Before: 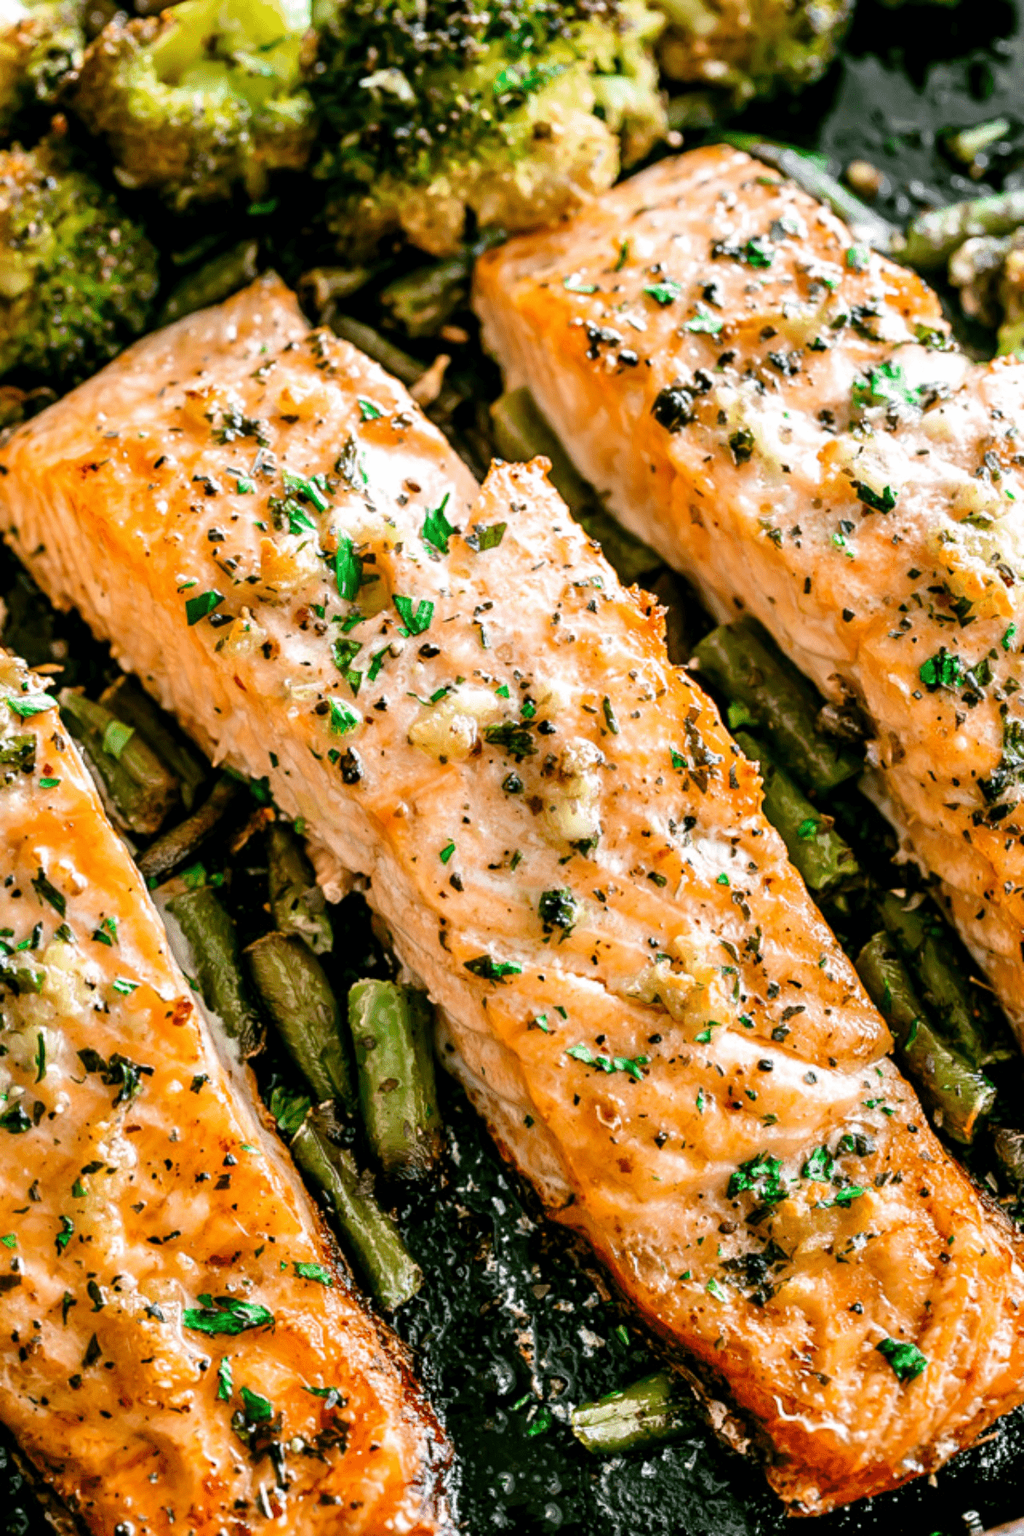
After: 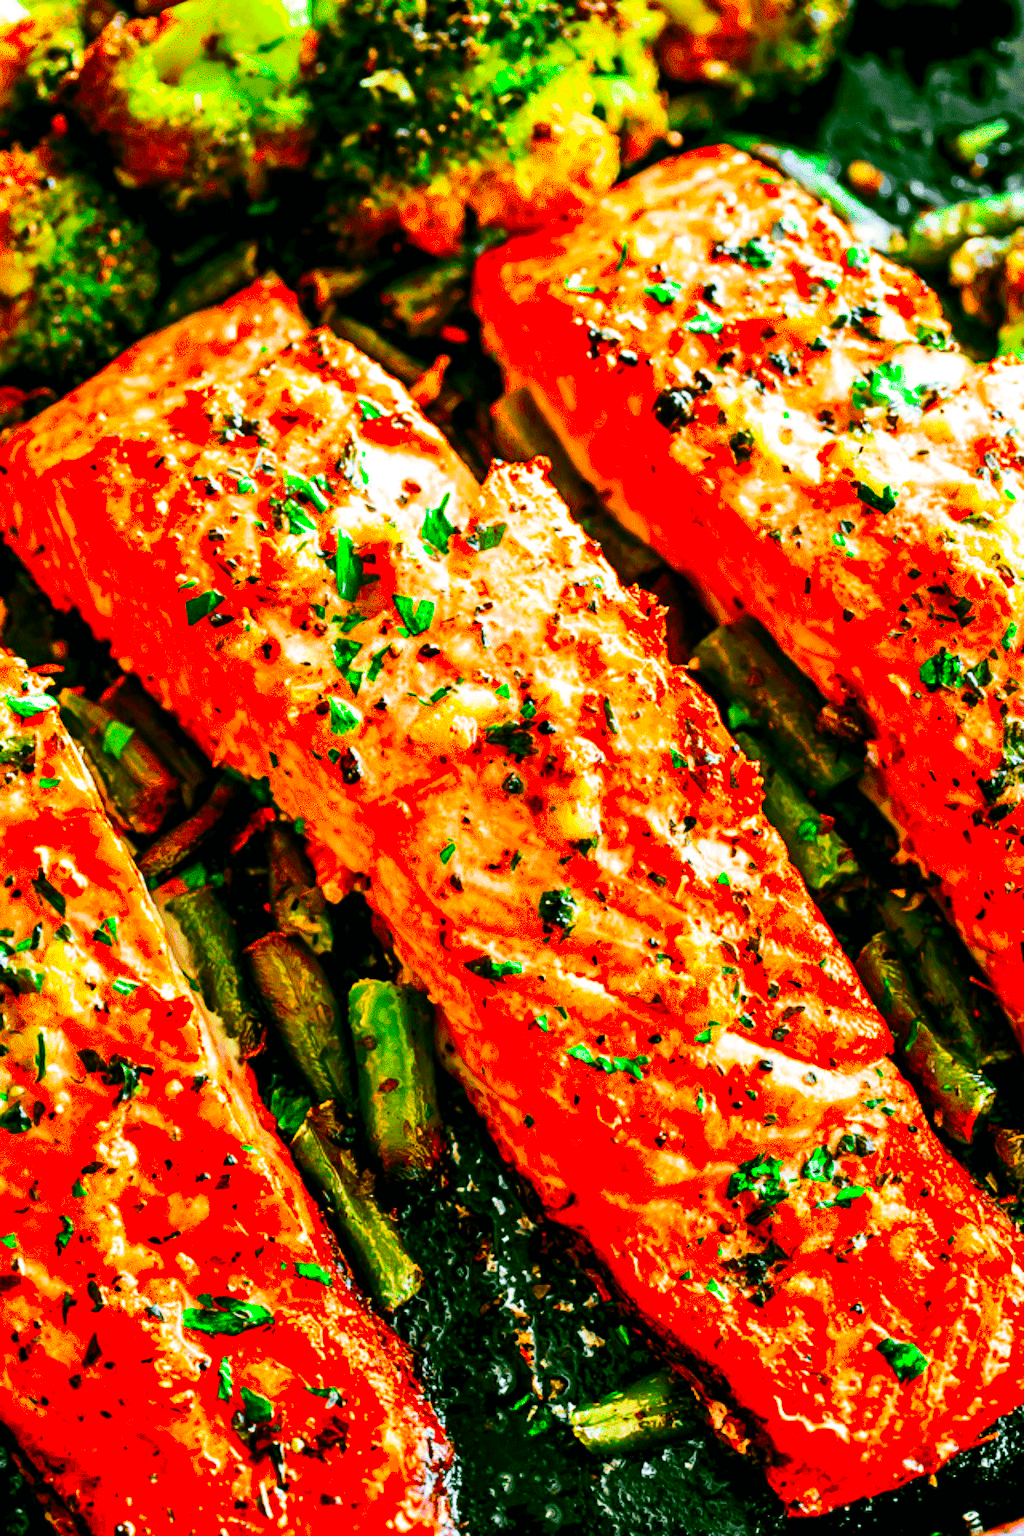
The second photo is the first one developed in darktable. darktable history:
contrast brightness saturation: contrast 0.26, brightness 0.02, saturation 0.87
color correction: saturation 2.15
